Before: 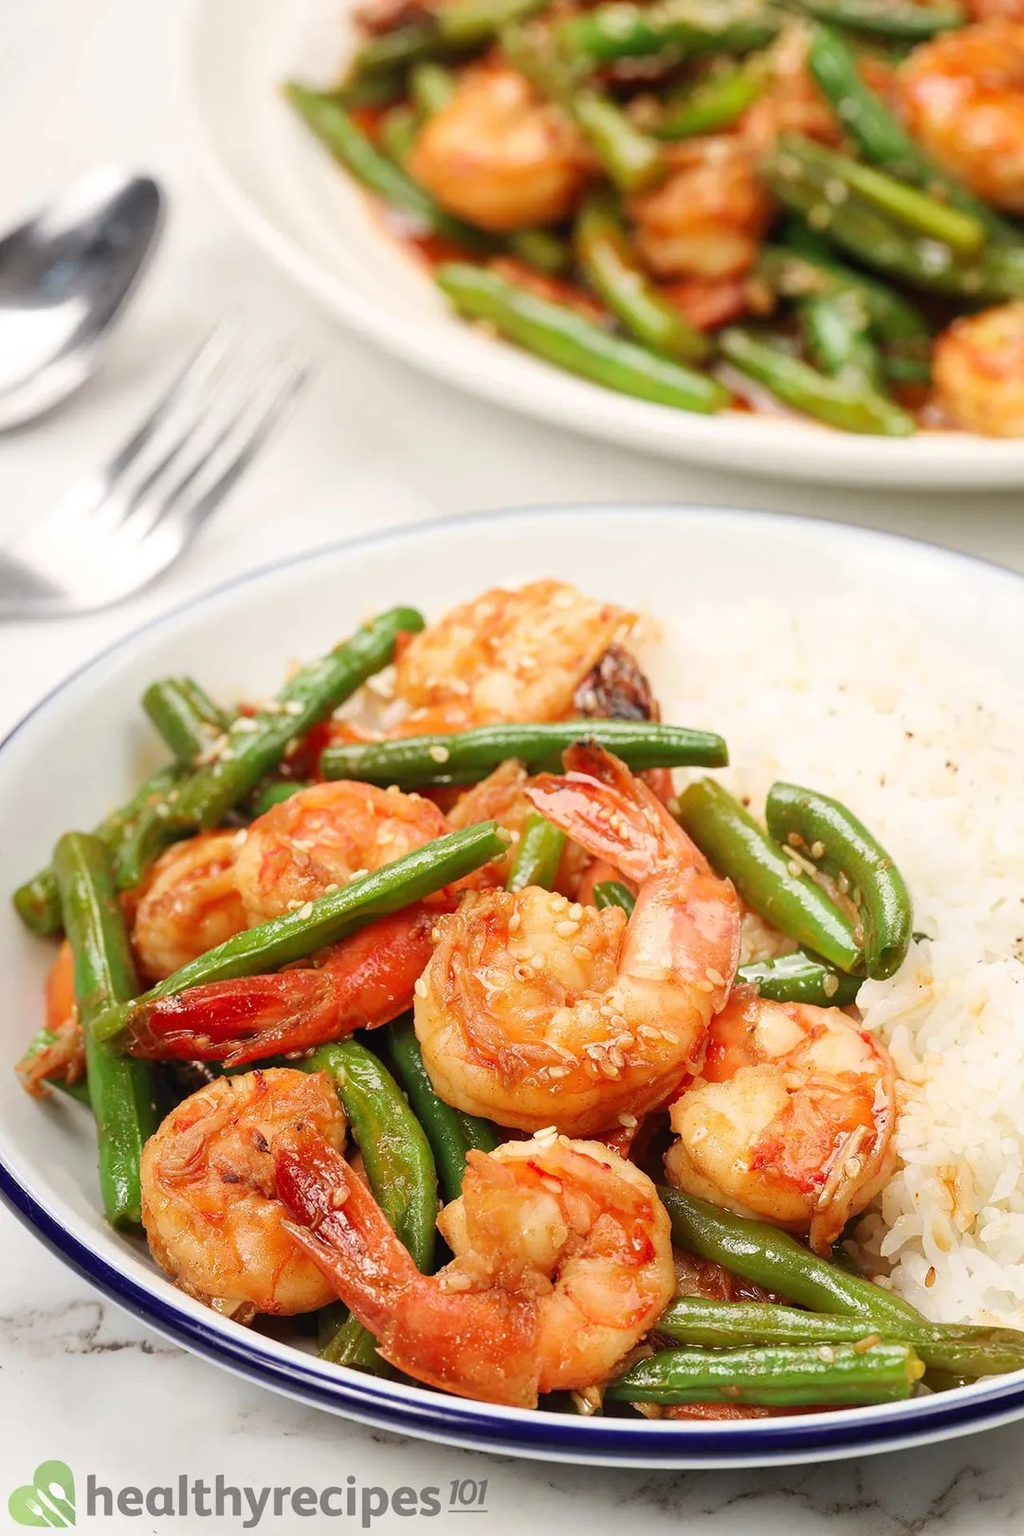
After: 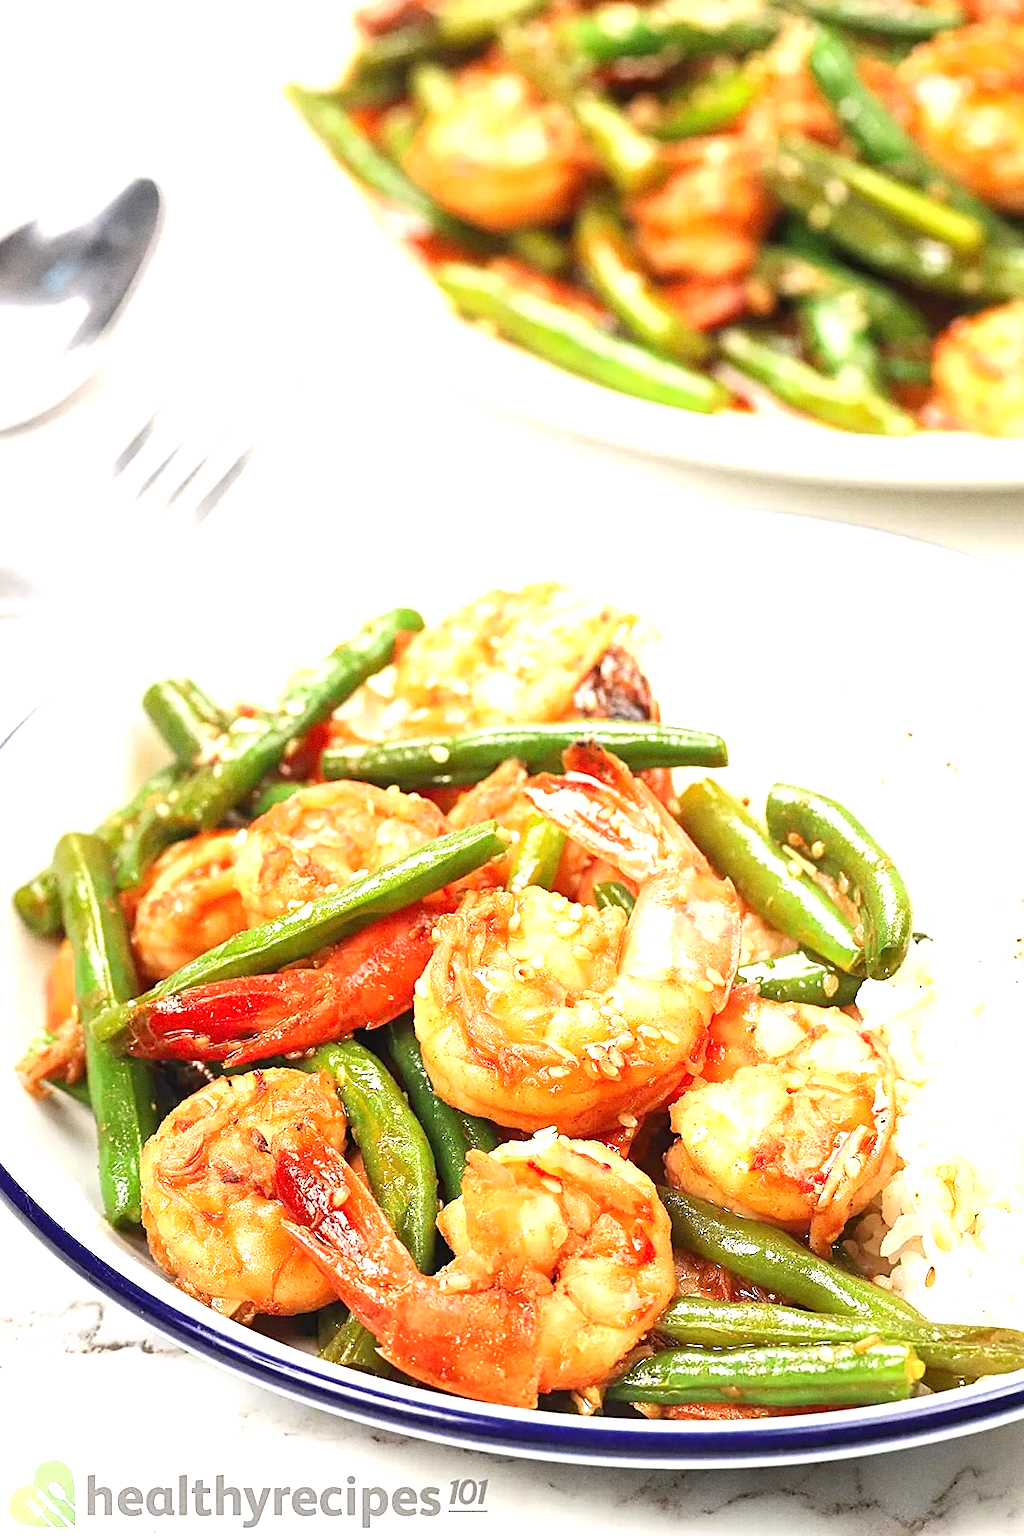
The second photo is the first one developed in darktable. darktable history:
exposure: black level correction 0, exposure 1.125 EV, compensate exposure bias true, compensate highlight preservation false
grain: coarseness 0.09 ISO
sharpen: on, module defaults
